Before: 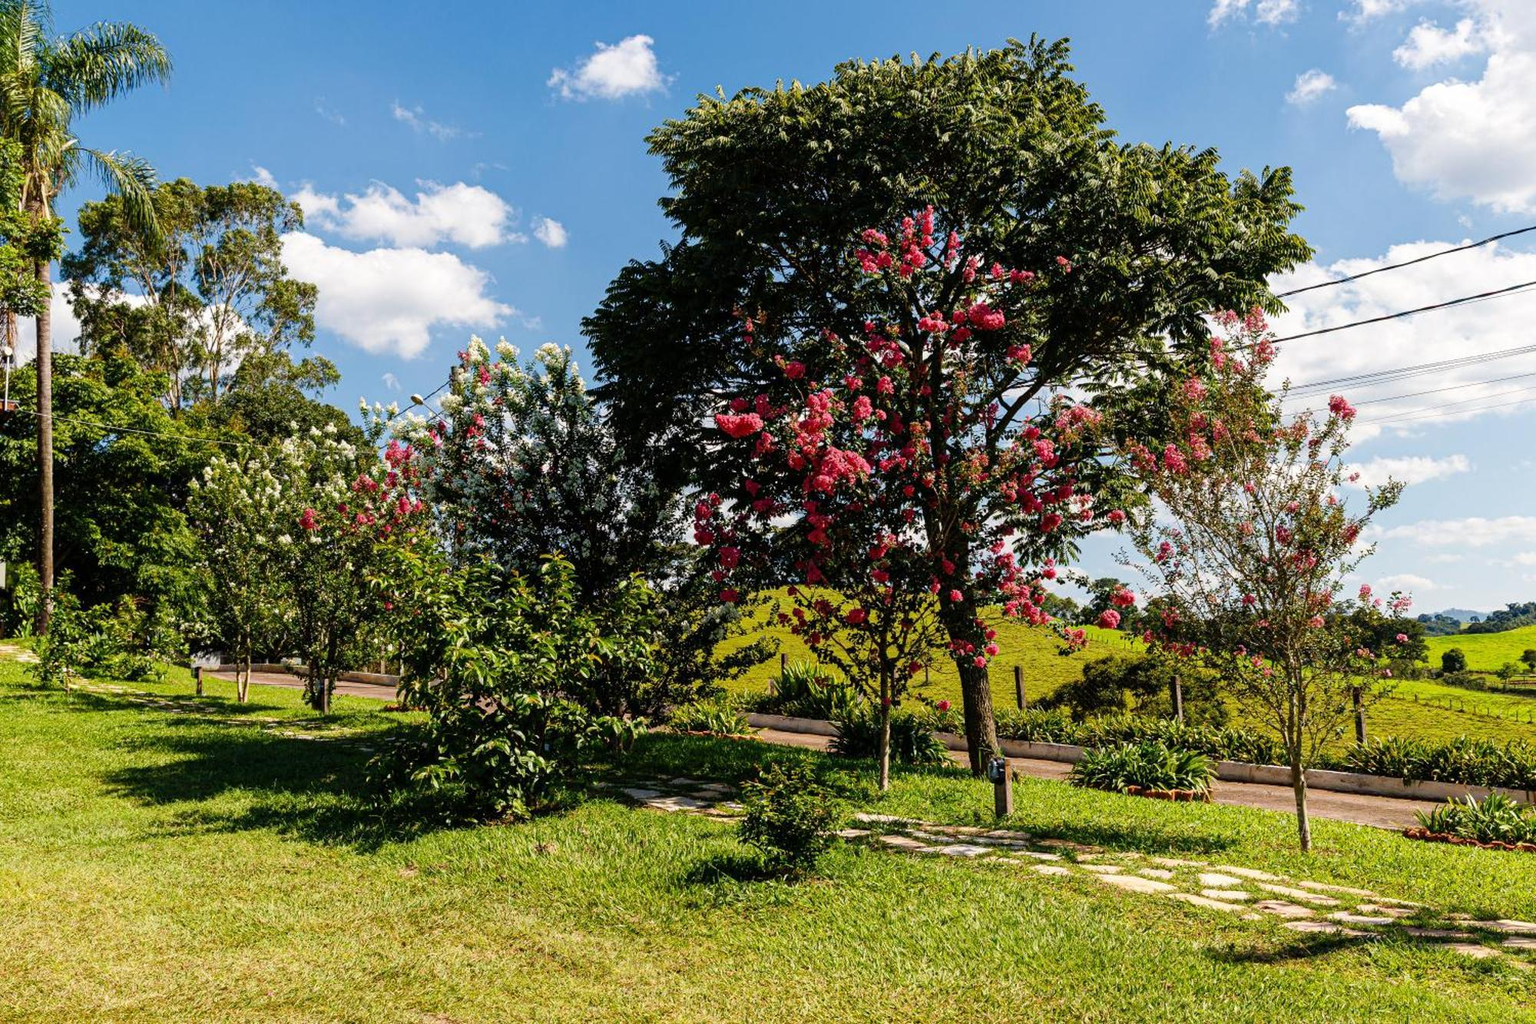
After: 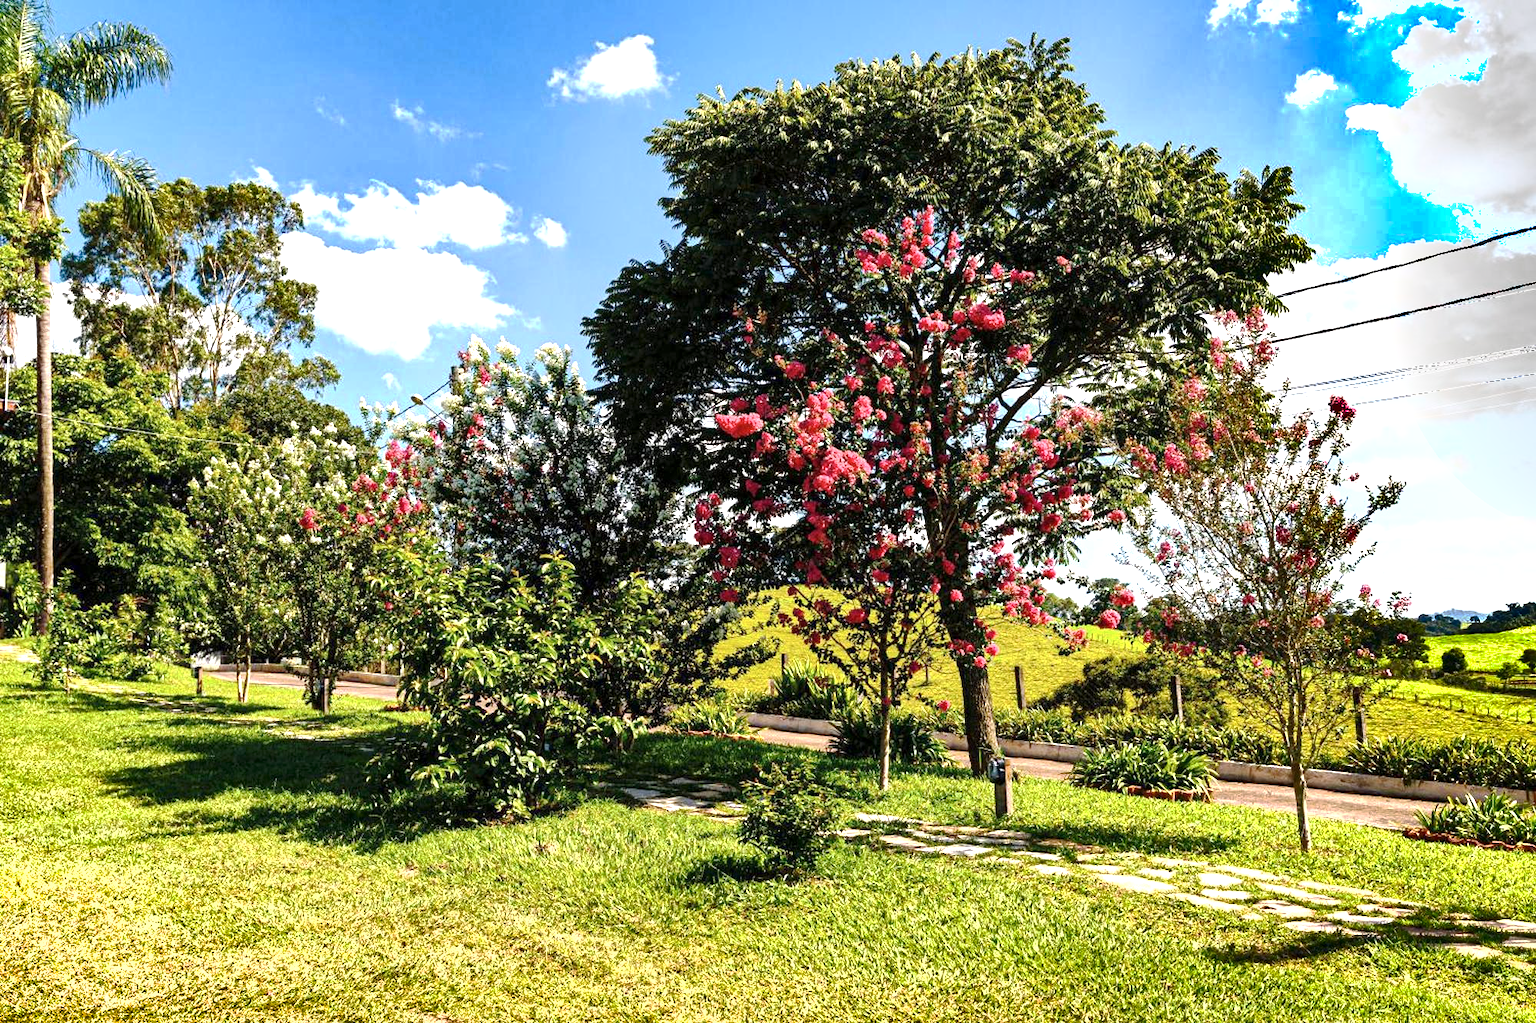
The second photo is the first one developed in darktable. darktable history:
local contrast: mode bilateral grid, contrast 20, coarseness 50, detail 121%, midtone range 0.2
exposure: black level correction 0, exposure 0.892 EV, compensate highlight preservation false
shadows and highlights: radius 172.67, shadows 26.67, white point adjustment 3.26, highlights -68.58, soften with gaussian
base curve: curves: ch0 [(0, 0) (0.235, 0.266) (0.503, 0.496) (0.786, 0.72) (1, 1)], preserve colors none
